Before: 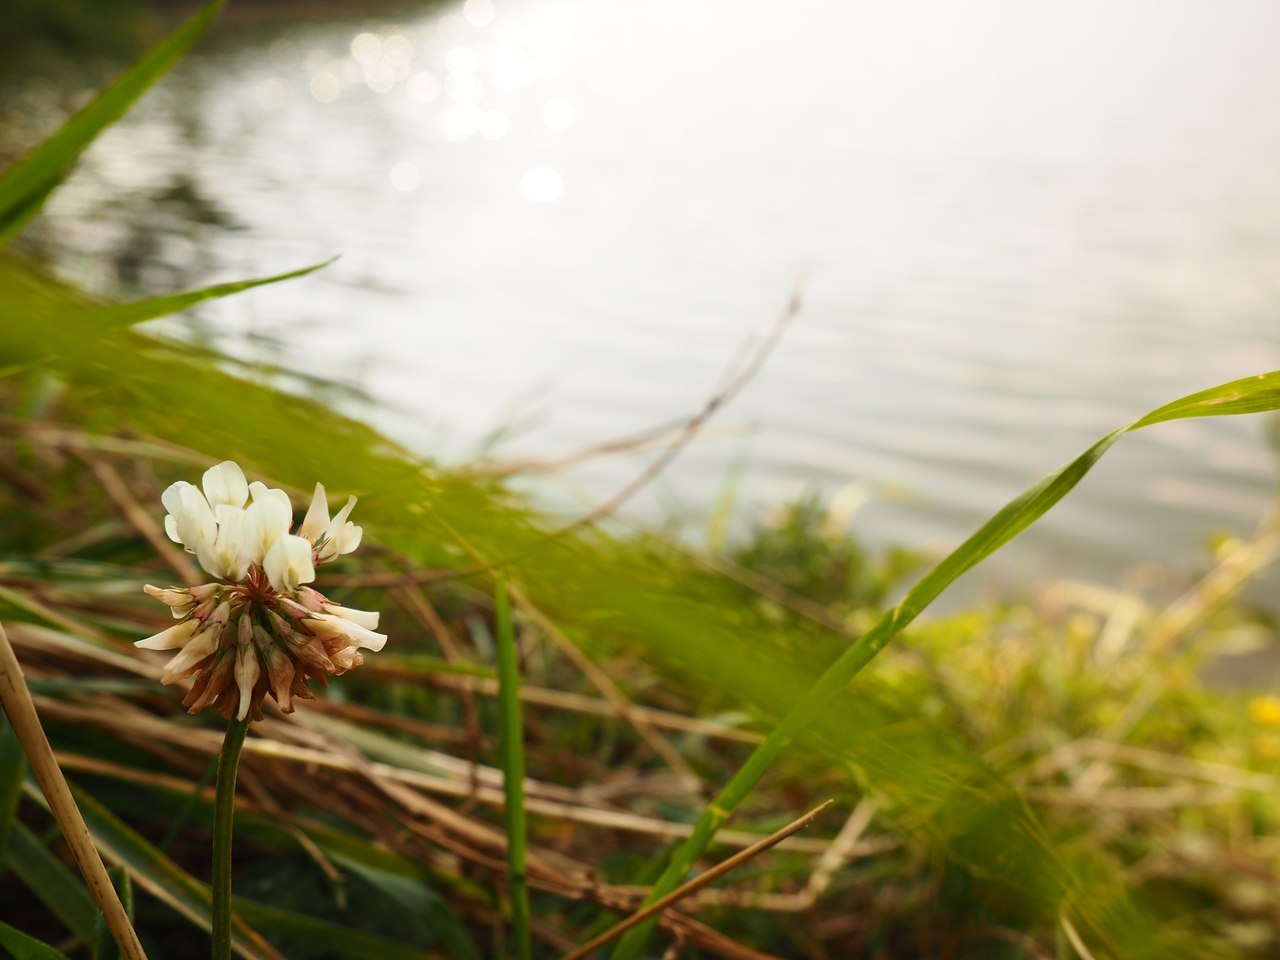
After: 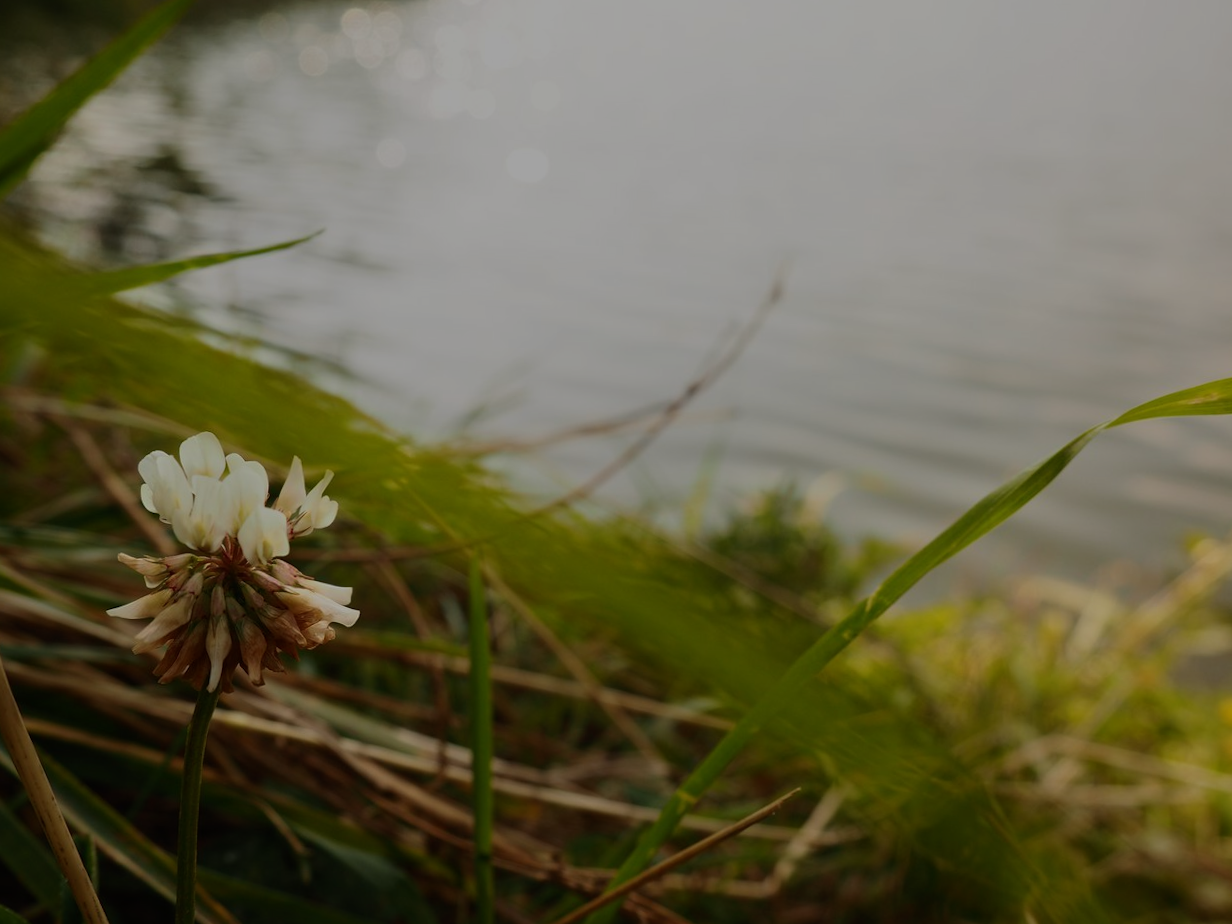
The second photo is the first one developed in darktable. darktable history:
crop and rotate: angle -1.67°
base curve: curves: ch0 [(0, 0) (0.088, 0.125) (0.176, 0.251) (0.354, 0.501) (0.613, 0.749) (1, 0.877)], preserve colors none
tone equalizer: -8 EV -1.99 EV, -7 EV -1.99 EV, -6 EV -1.98 EV, -5 EV -1.98 EV, -4 EV -1.99 EV, -3 EV -1.97 EV, -2 EV -1.99 EV, -1 EV -1.62 EV, +0 EV -1.98 EV
